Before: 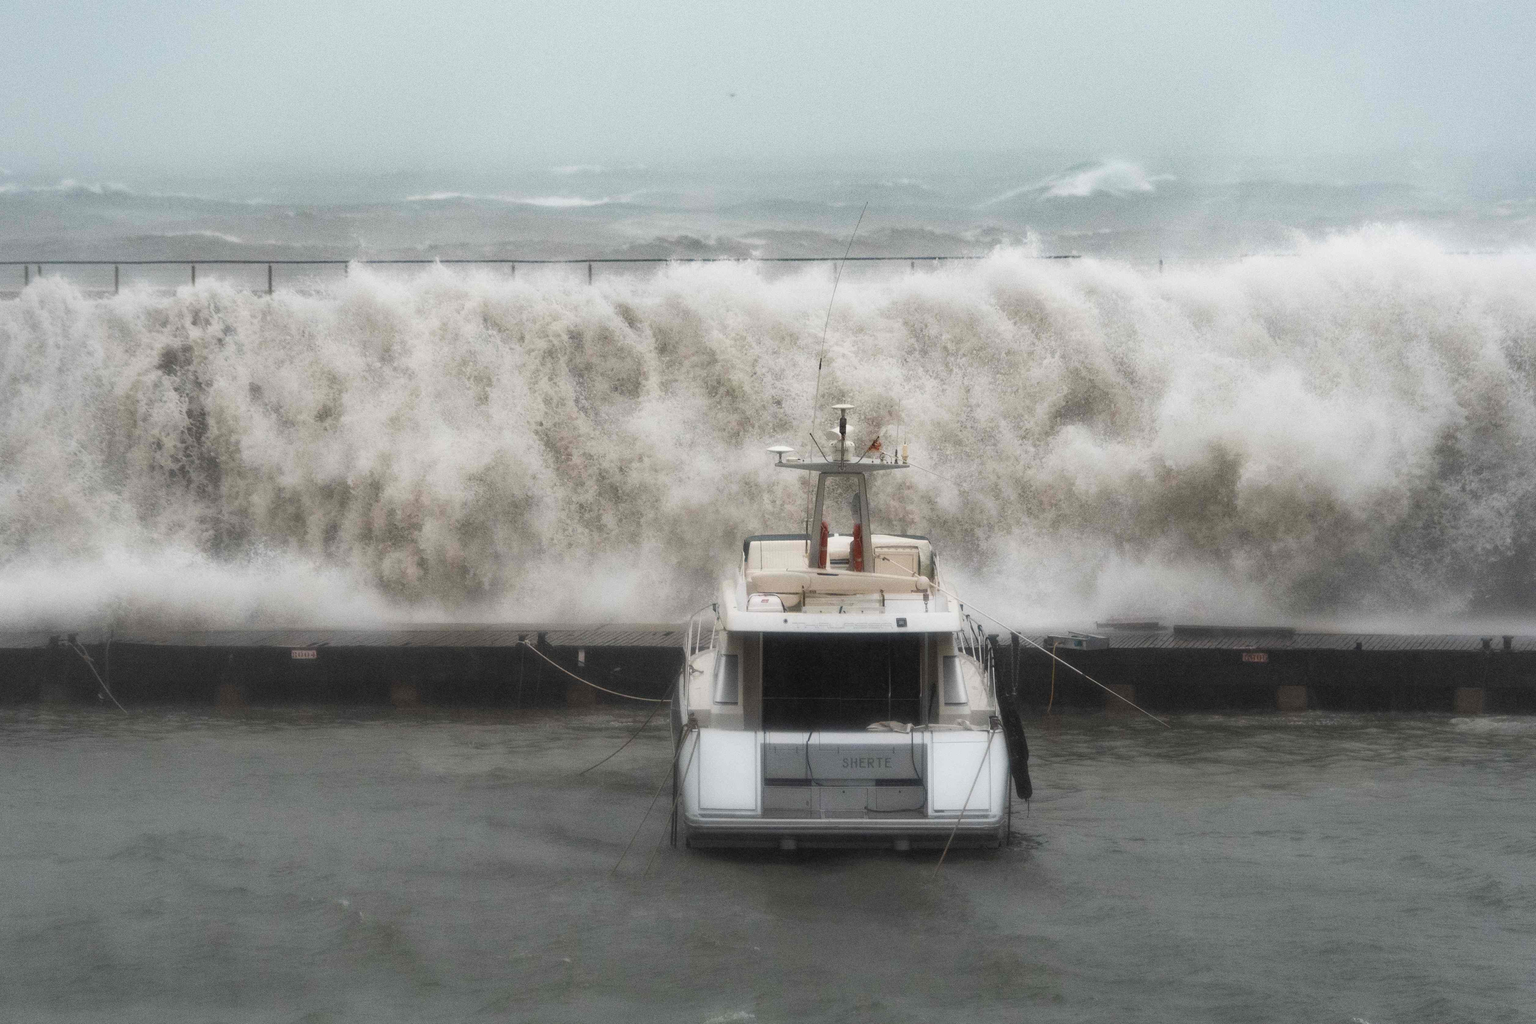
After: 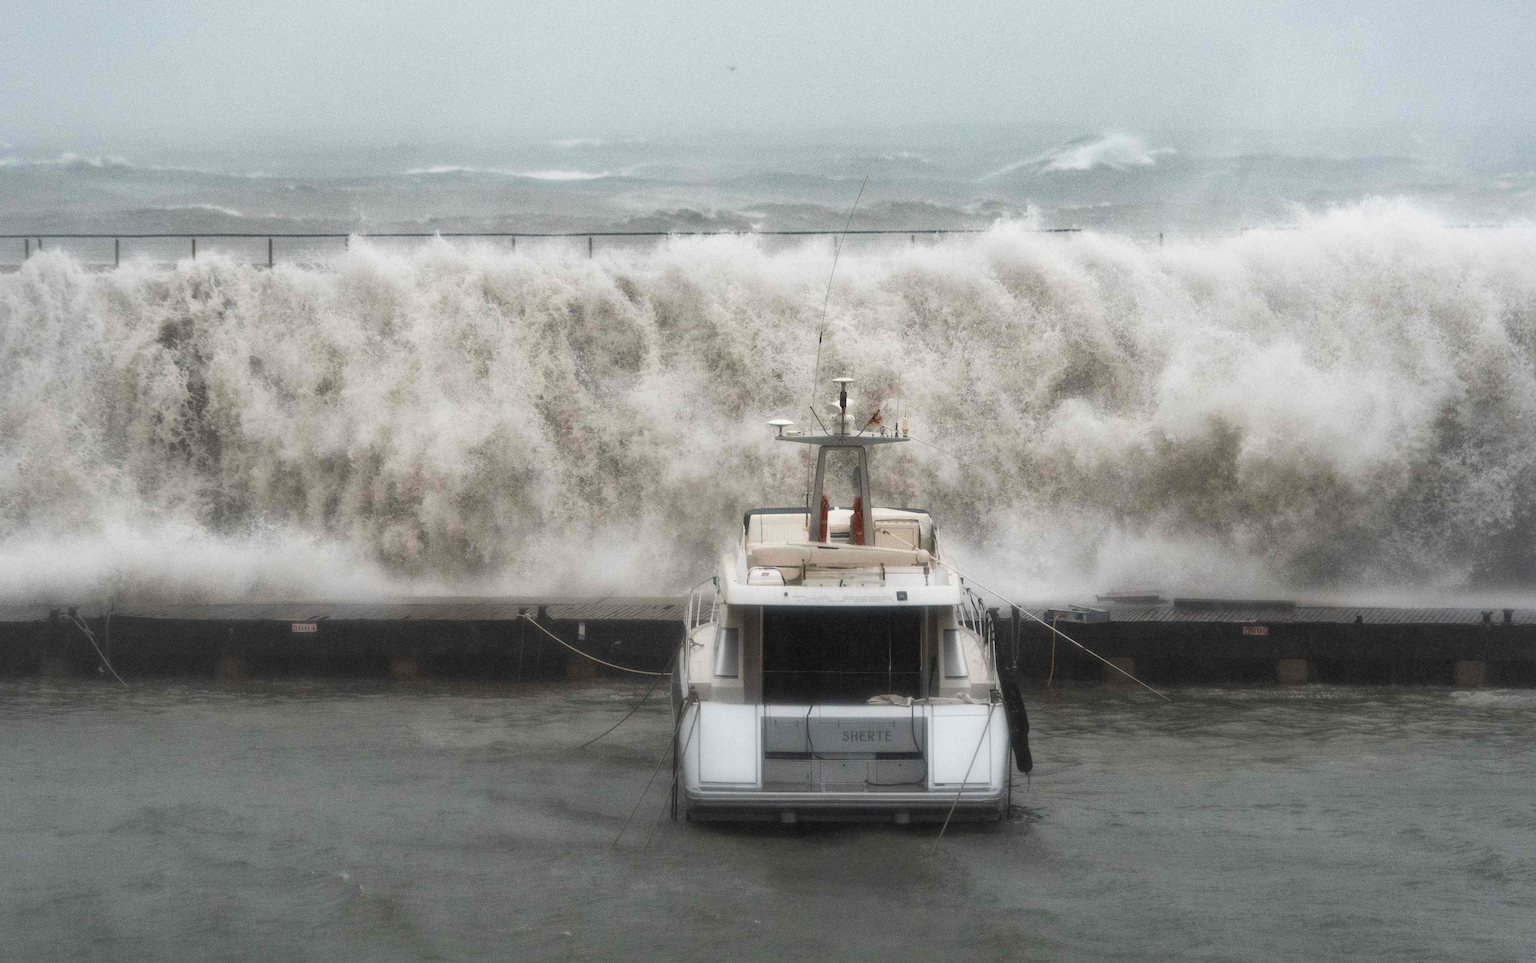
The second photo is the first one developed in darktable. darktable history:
crop and rotate: top 2.639%, bottom 3.191%
exposure: compensate highlight preservation false
local contrast: mode bilateral grid, contrast 19, coarseness 51, detail 119%, midtone range 0.2
